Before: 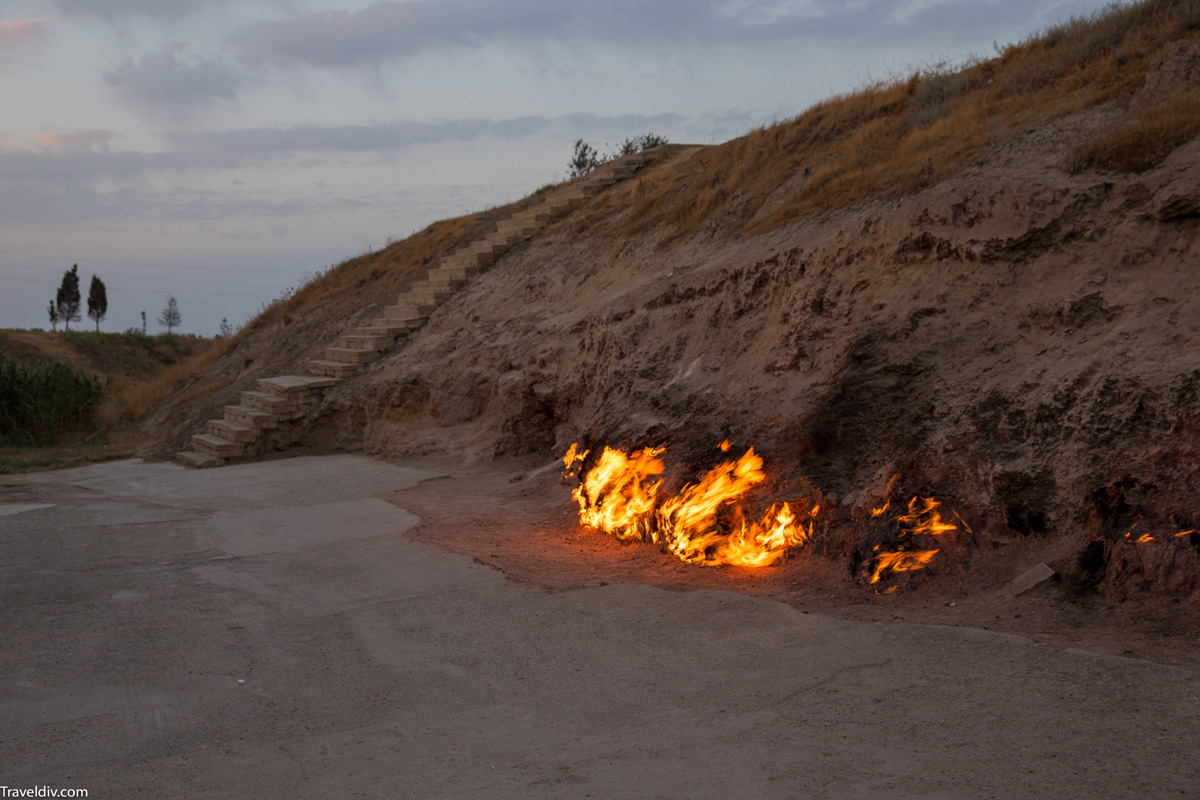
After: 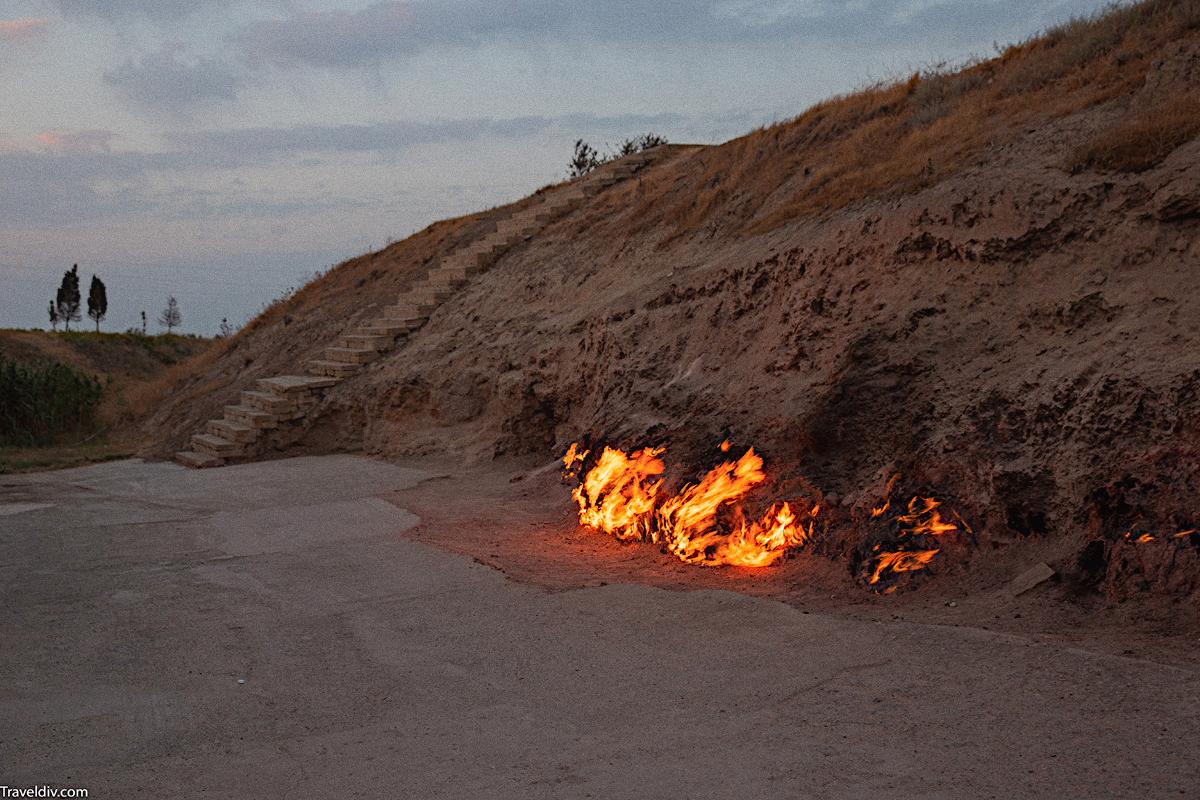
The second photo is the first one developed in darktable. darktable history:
diffuse or sharpen "_builtin_sharpen demosaicing | AA filter": edge sensitivity 1, 1st order anisotropy 100%, 2nd order anisotropy 100%, 3rd order anisotropy 100%, 4th order anisotropy 100%, 1st order speed -25%, 2nd order speed -25%, 3rd order speed -25%, 4th order speed -25%
rgb primaries "nice": tint hue -2.48°, red hue -0.024, green purity 1.08, blue hue -0.112, blue purity 1.17
color balance rgb "filmic": shadows lift › chroma 2%, shadows lift › hue 200.7°, highlights gain › chroma 1.5%, highlights gain › hue 42.65°, global offset › luminance 1%, perceptual saturation grading › highlights -33.8%, perceptual saturation grading › shadows 28.92%, perceptual brilliance grading › highlights 10.1%, perceptual brilliance grading › shadows -10.8%, global vibrance 24.56%, contrast -9.93%
grain: on, module defaults
contrast equalizer "negative clarity": octaves 7, y [[0.6 ×6], [0.55 ×6], [0 ×6], [0 ×6], [0 ×6]], mix -0.3
